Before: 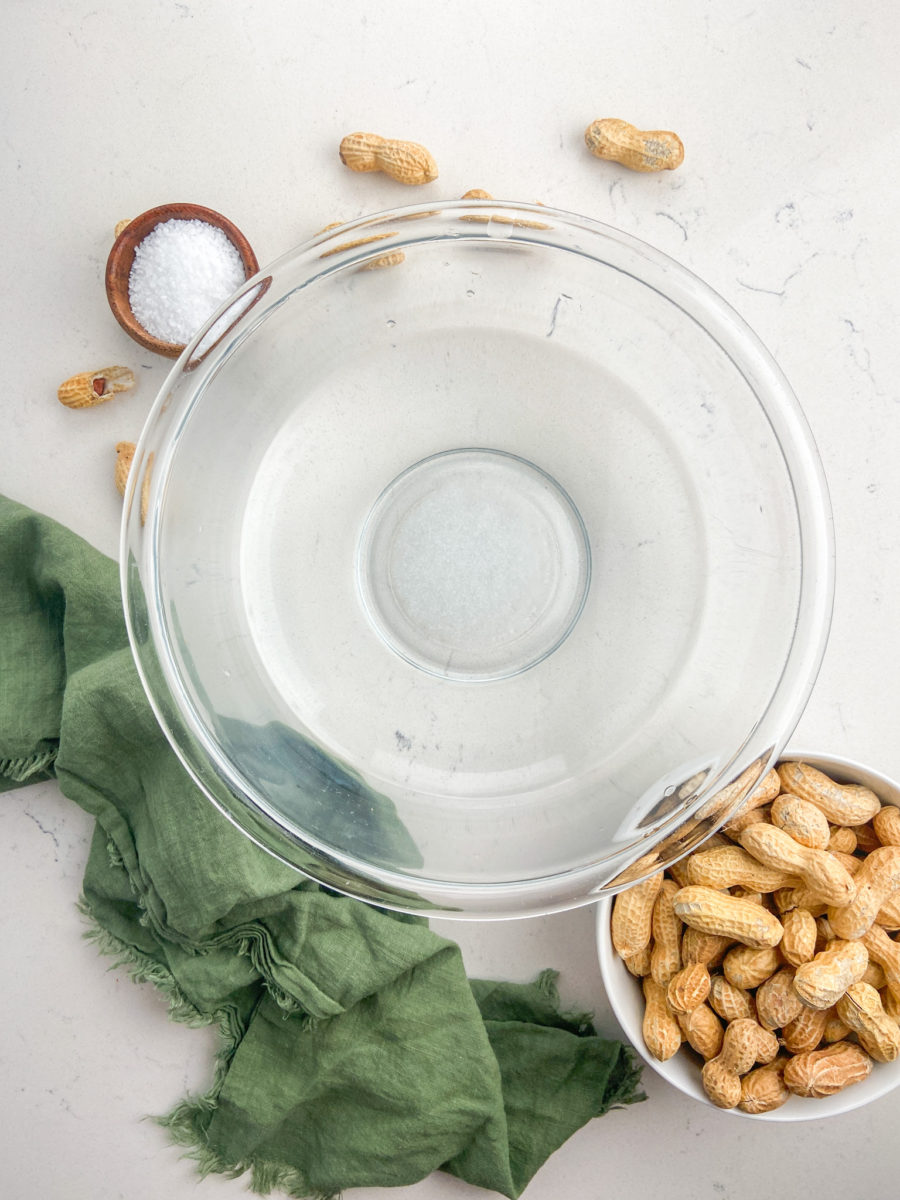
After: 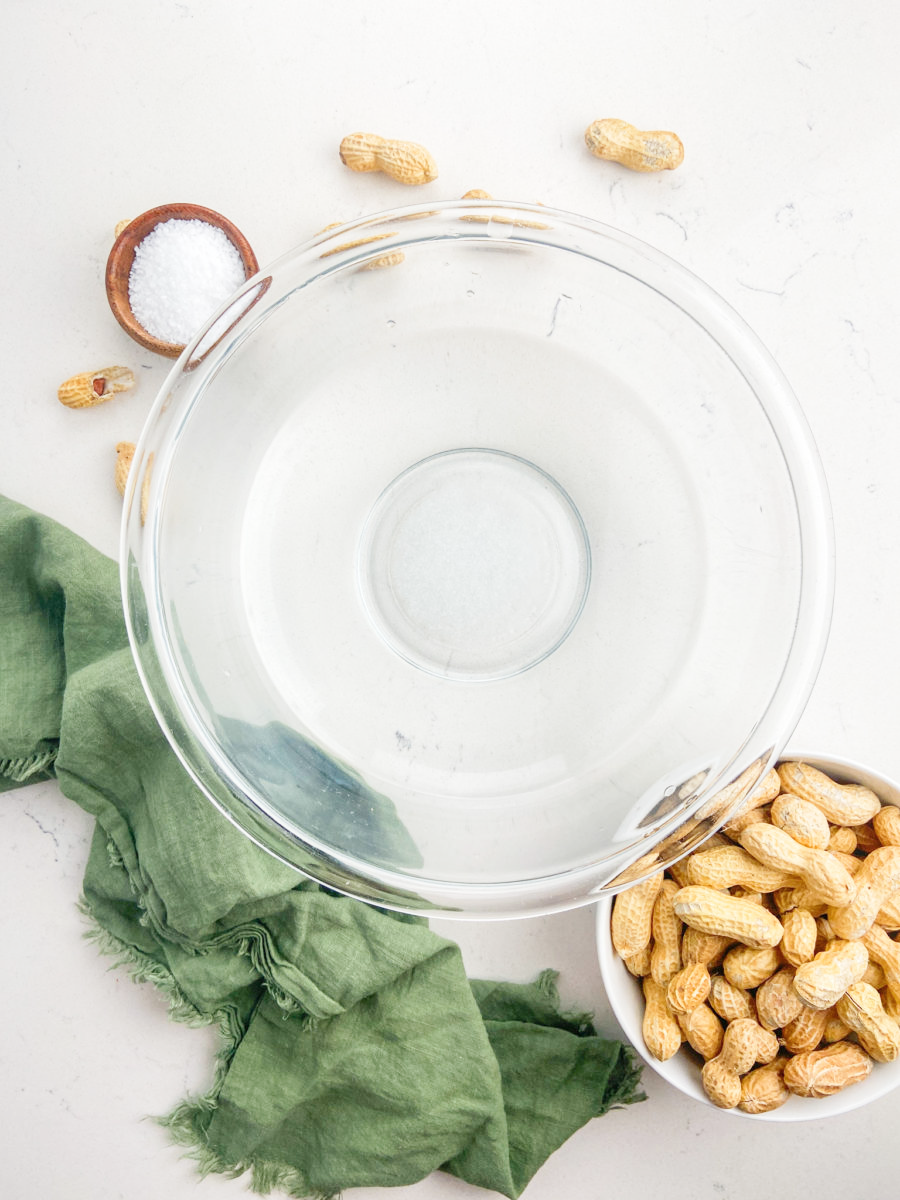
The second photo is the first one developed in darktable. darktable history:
white balance: emerald 1
color balance rgb: global vibrance 10%
base curve: curves: ch0 [(0, 0) (0.204, 0.334) (0.55, 0.733) (1, 1)], preserve colors none
